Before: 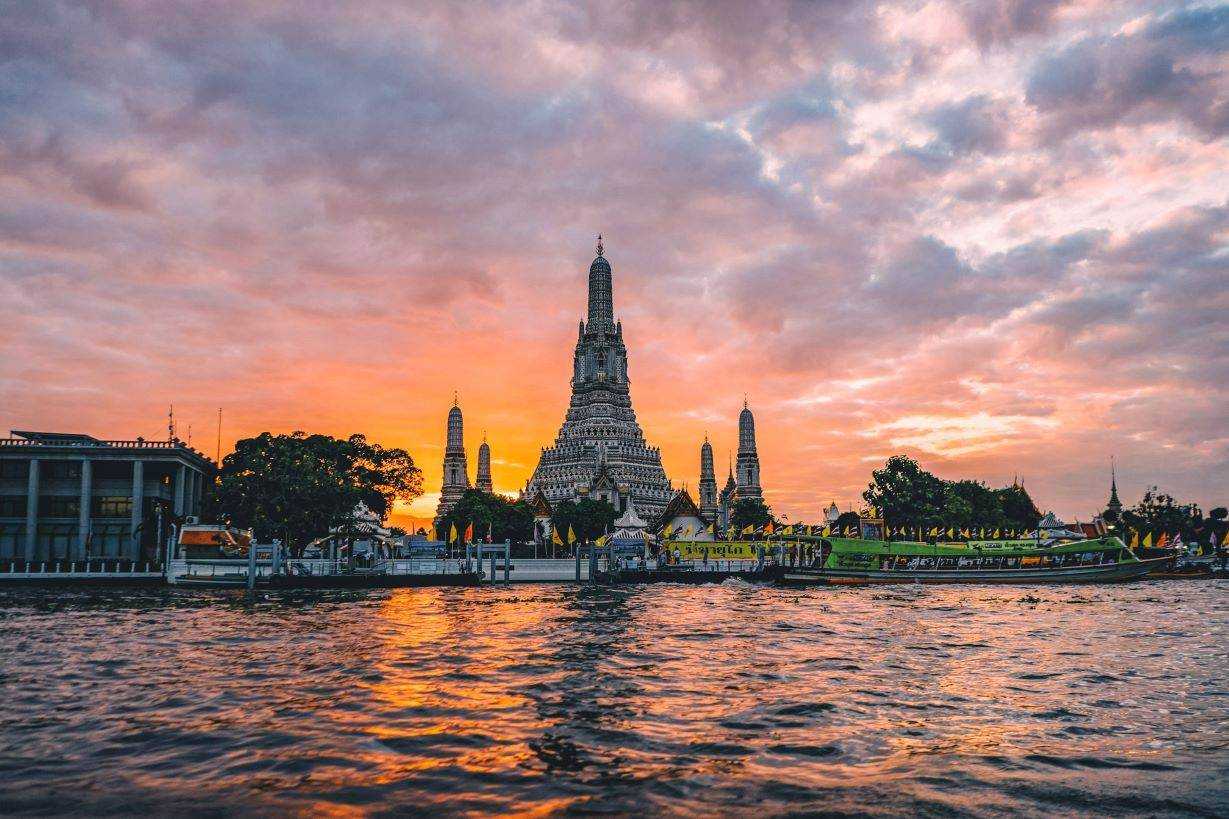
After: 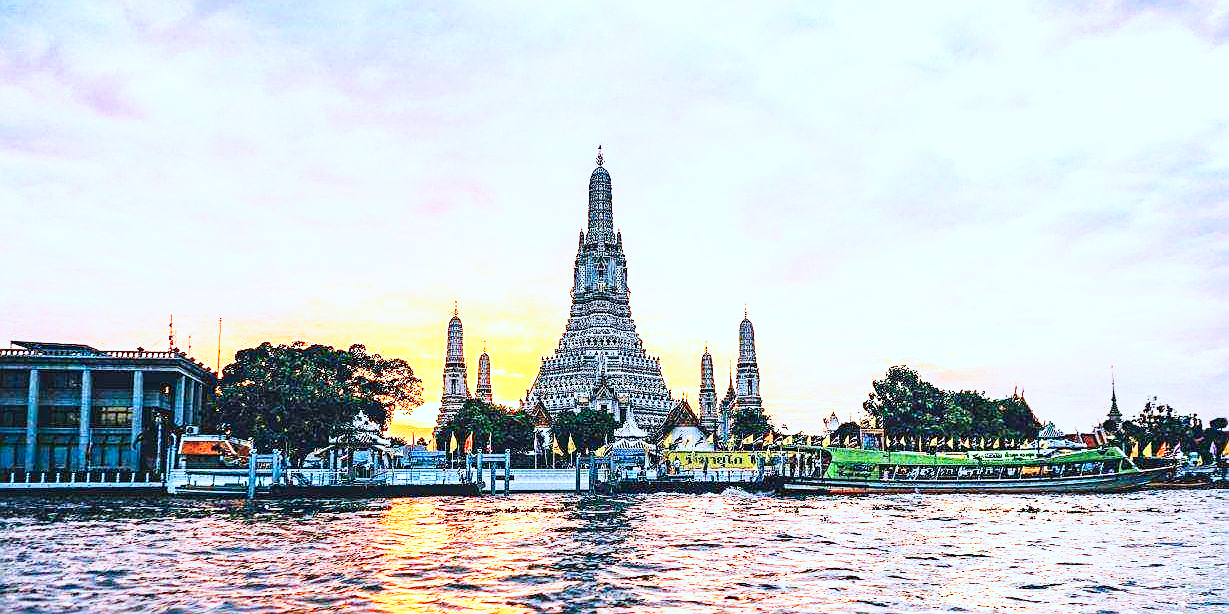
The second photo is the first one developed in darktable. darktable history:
base curve: curves: ch0 [(0, 0) (0.007, 0.004) (0.027, 0.03) (0.046, 0.07) (0.207, 0.54) (0.442, 0.872) (0.673, 0.972) (1, 1)], preserve colors none
exposure: black level correction 0, exposure 0.7 EV, compensate exposure bias true, compensate highlight preservation false
crop: top 11.038%, bottom 13.962%
color correction: highlights a* -2.24, highlights b* -18.1
sharpen: on, module defaults
